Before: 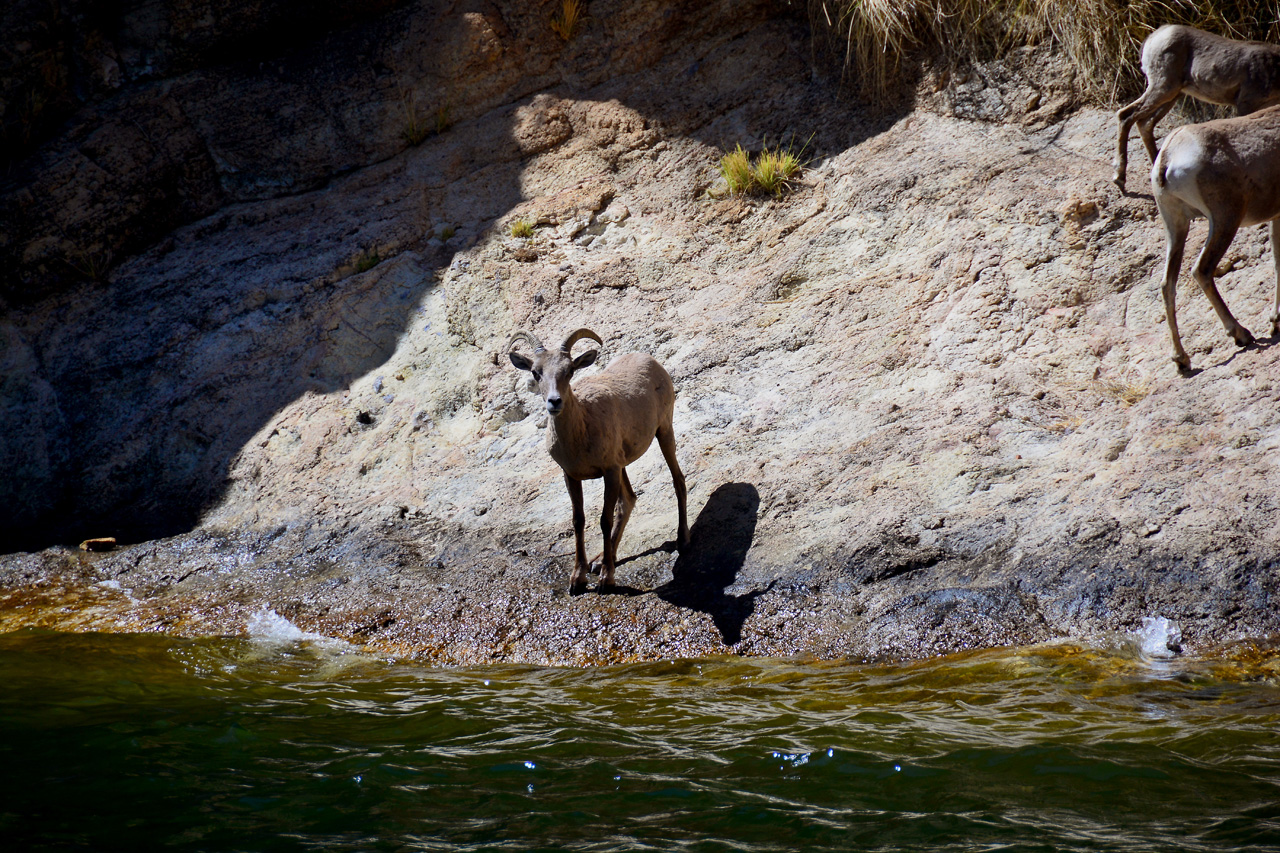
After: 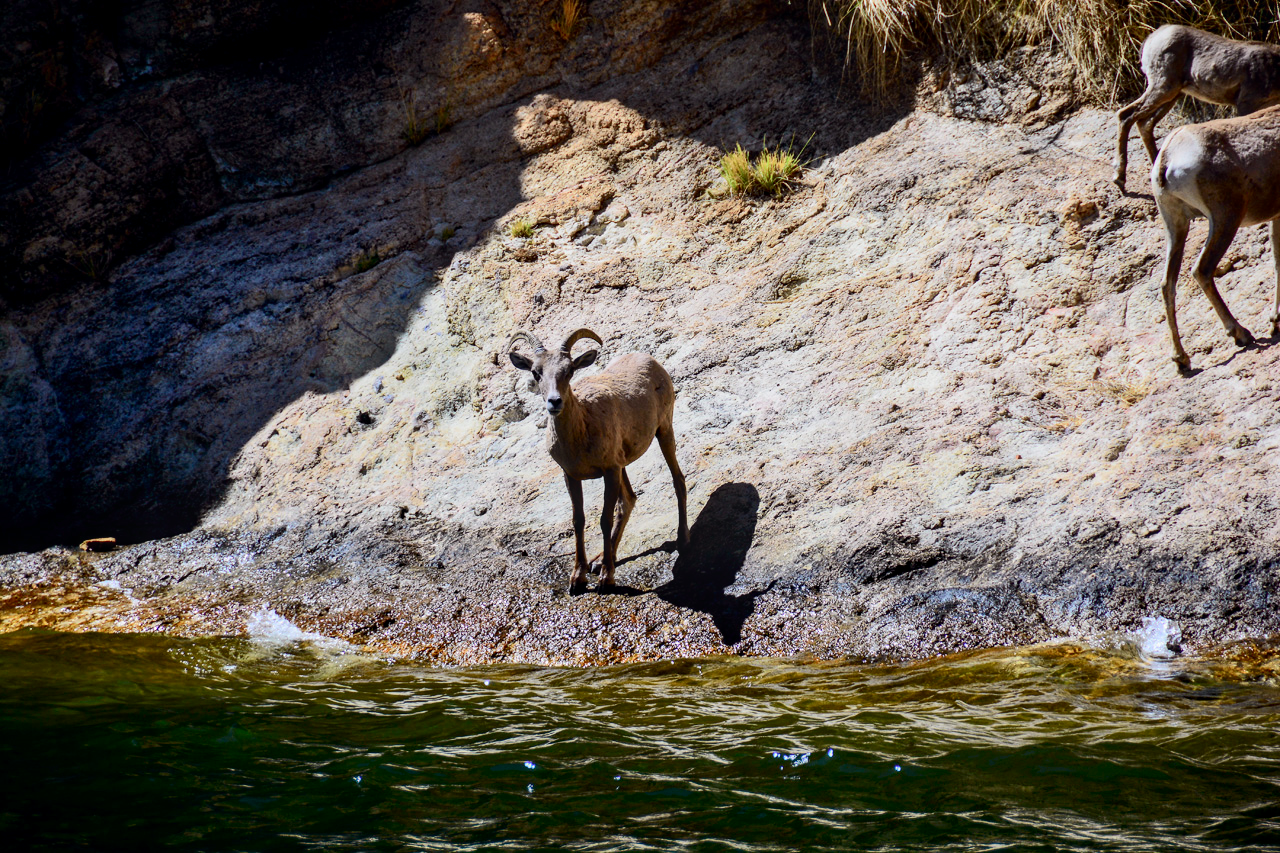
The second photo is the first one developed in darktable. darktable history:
local contrast: on, module defaults
shadows and highlights: shadows 37.27, highlights -28.18, soften with gaussian
tone curve: curves: ch0 [(0, 0) (0.051, 0.03) (0.096, 0.071) (0.251, 0.234) (0.461, 0.515) (0.605, 0.692) (0.761, 0.824) (0.881, 0.907) (1, 0.984)]; ch1 [(0, 0) (0.1, 0.038) (0.318, 0.243) (0.399, 0.351) (0.478, 0.469) (0.499, 0.499) (0.534, 0.541) (0.567, 0.592) (0.601, 0.629) (0.666, 0.7) (1, 1)]; ch2 [(0, 0) (0.453, 0.45) (0.479, 0.483) (0.504, 0.499) (0.52, 0.519) (0.541, 0.559) (0.601, 0.622) (0.824, 0.815) (1, 1)], color space Lab, independent channels, preserve colors none
